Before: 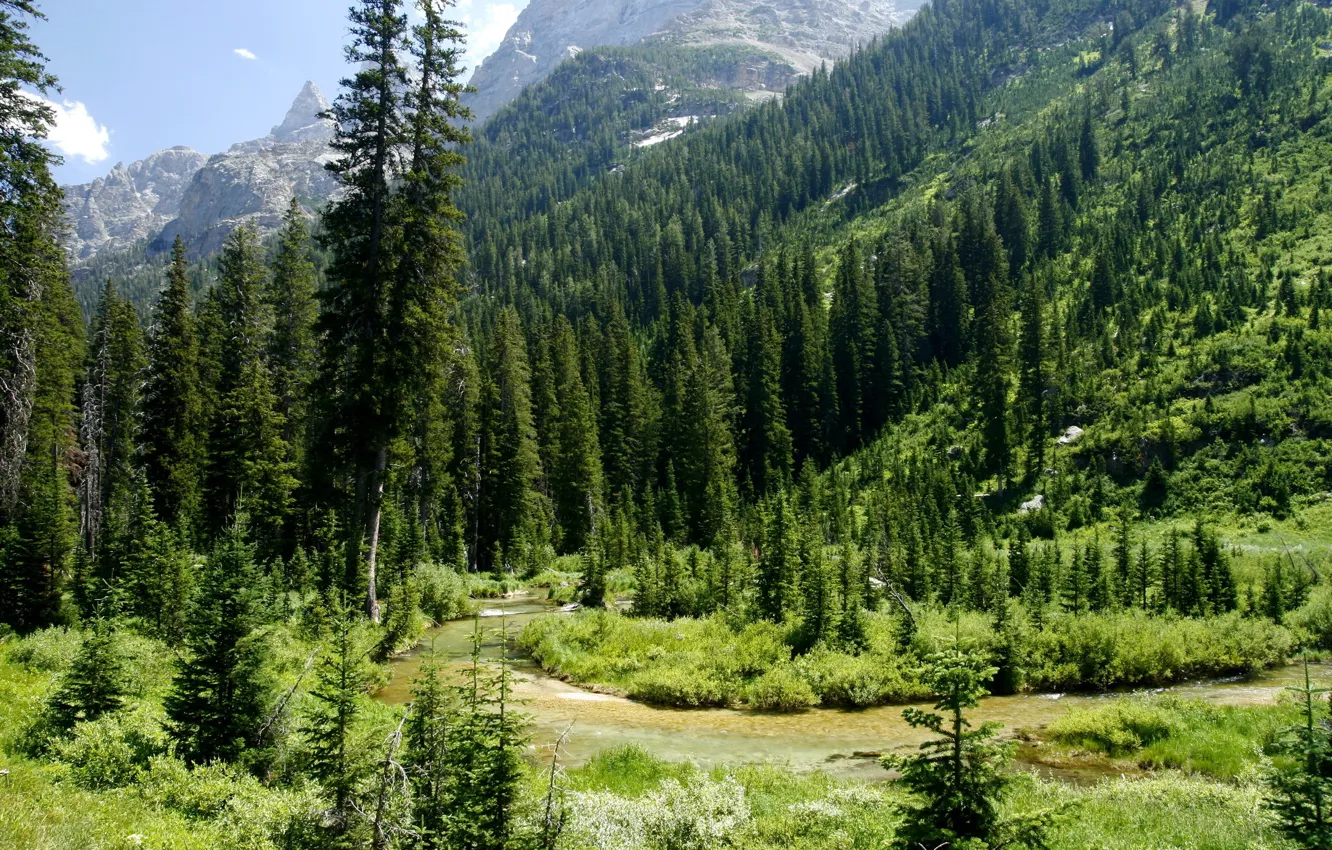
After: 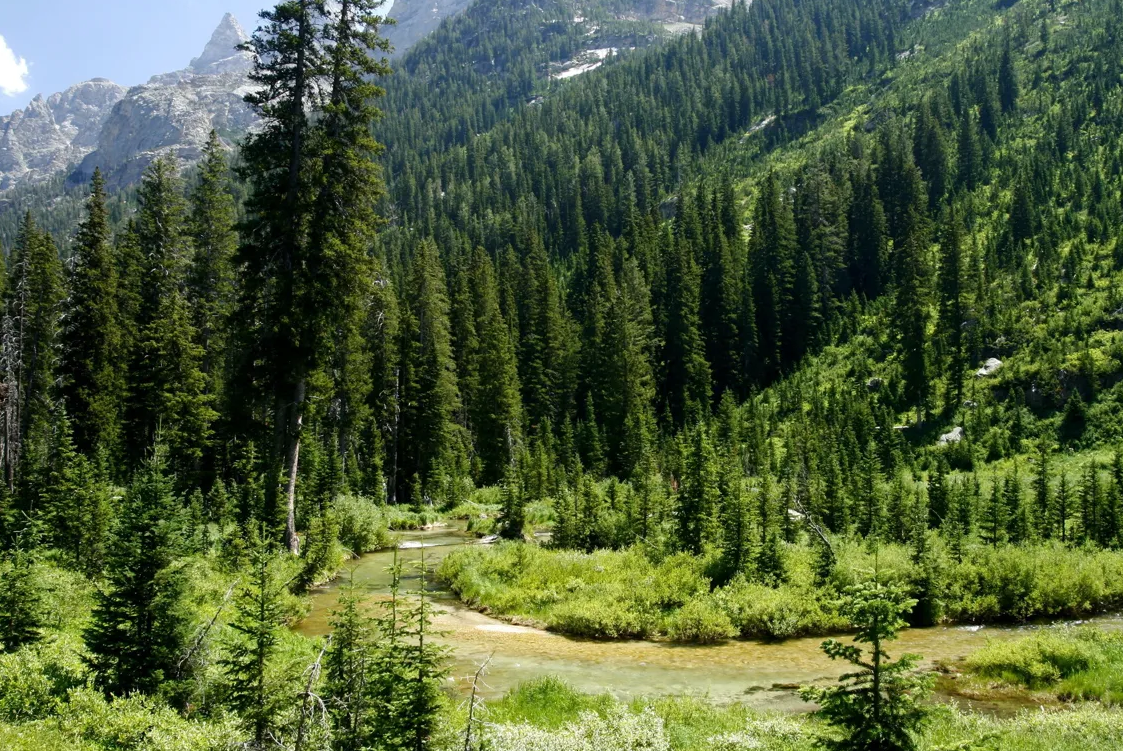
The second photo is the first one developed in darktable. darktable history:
crop: left 6.124%, top 8.061%, right 9.524%, bottom 3.552%
